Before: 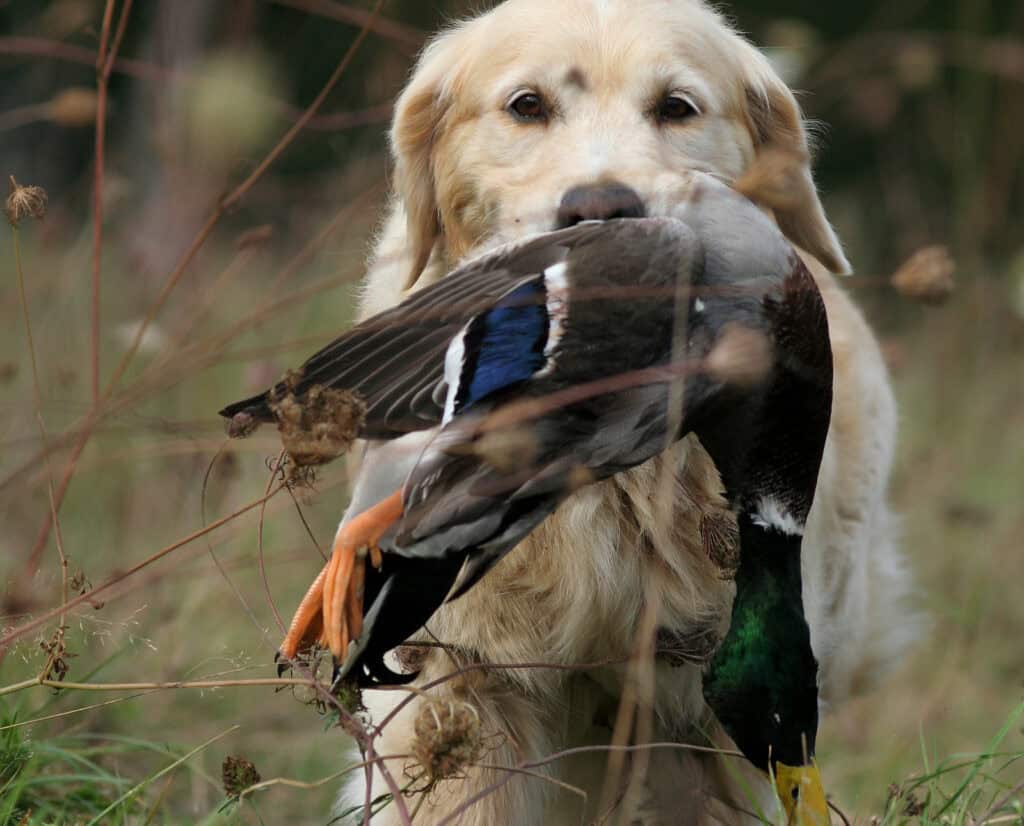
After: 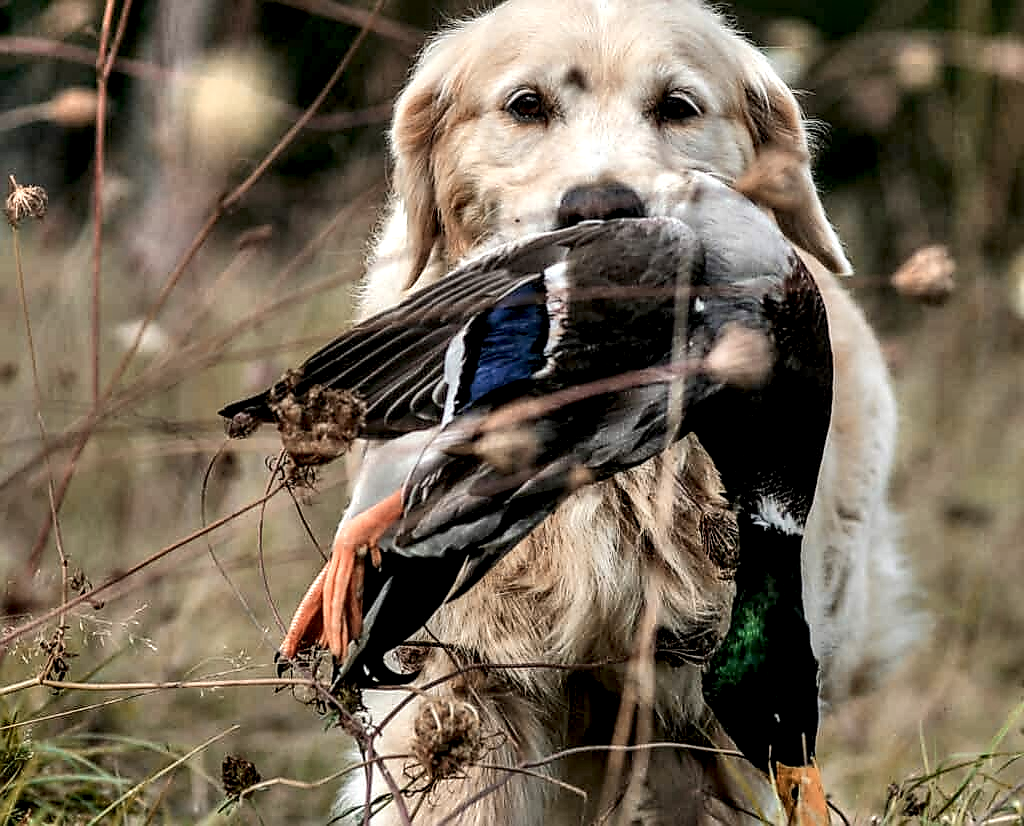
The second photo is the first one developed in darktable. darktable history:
shadows and highlights: radius 109.93, shadows 51.15, white point adjustment 9.04, highlights -4.49, highlights color adjustment 39.76%, soften with gaussian
contrast brightness saturation: contrast 0.078, saturation 0.016
color zones: curves: ch2 [(0, 0.5) (0.084, 0.497) (0.323, 0.335) (0.4, 0.497) (1, 0.5)]
local contrast: highlights 22%, detail 197%
sharpen: radius 1.425, amount 1.262, threshold 0.7
exposure: exposure -0.488 EV, compensate exposure bias true, compensate highlight preservation false
